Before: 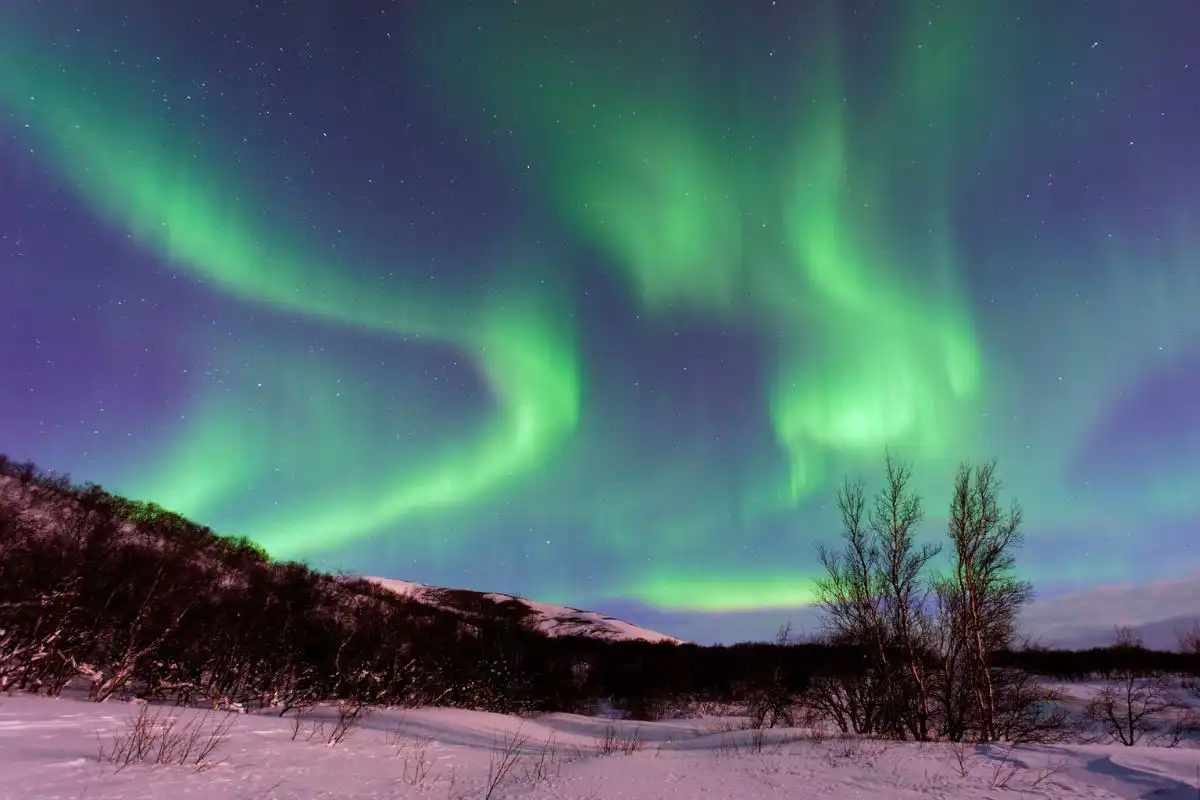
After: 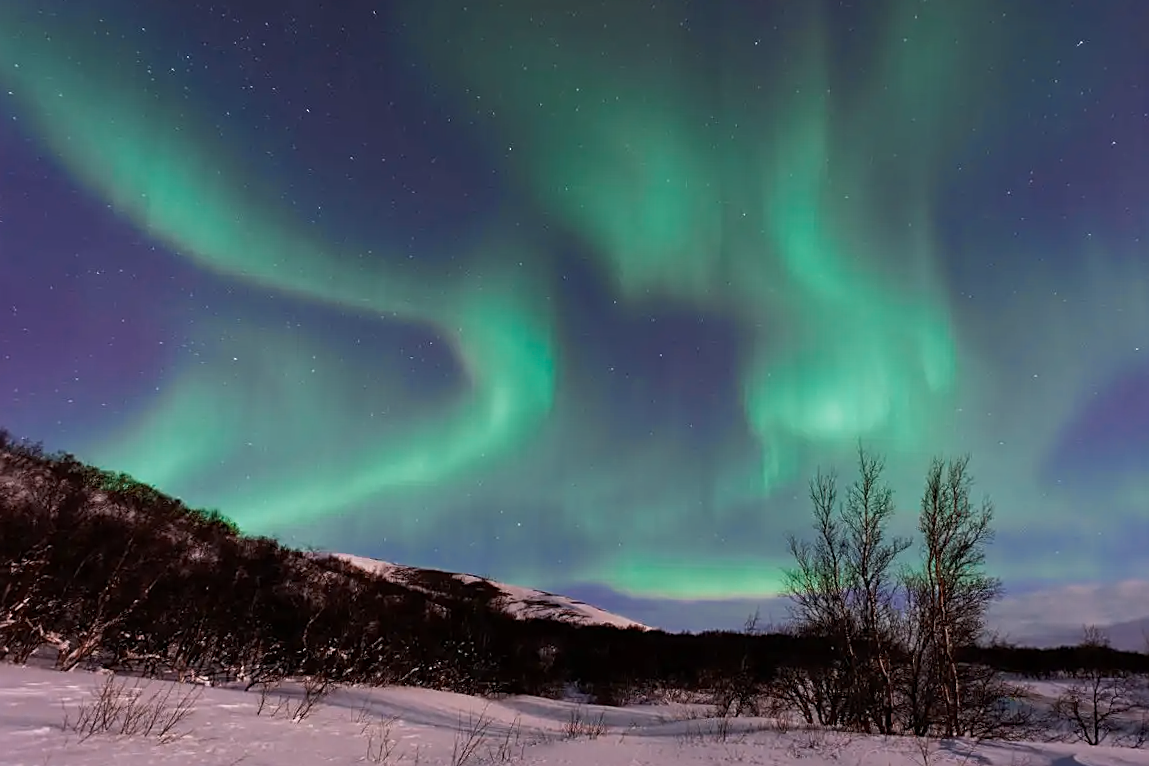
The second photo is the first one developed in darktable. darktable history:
crop and rotate: angle -1.69°
sharpen: on, module defaults
color zones: curves: ch0 [(0, 0.5) (0.125, 0.4) (0.25, 0.5) (0.375, 0.4) (0.5, 0.4) (0.625, 0.35) (0.75, 0.35) (0.875, 0.5)]; ch1 [(0, 0.35) (0.125, 0.45) (0.25, 0.35) (0.375, 0.35) (0.5, 0.35) (0.625, 0.35) (0.75, 0.45) (0.875, 0.35)]; ch2 [(0, 0.6) (0.125, 0.5) (0.25, 0.5) (0.375, 0.6) (0.5, 0.6) (0.625, 0.5) (0.75, 0.5) (0.875, 0.5)]
